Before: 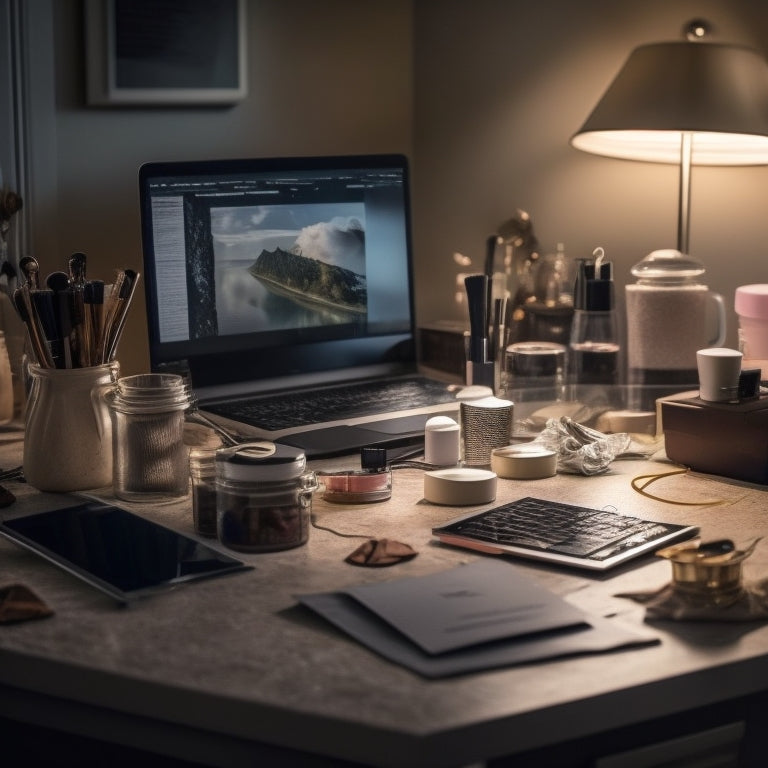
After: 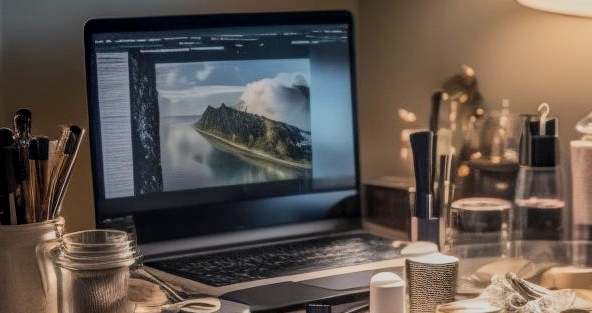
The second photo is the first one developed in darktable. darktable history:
crop: left 7.204%, top 18.794%, right 14.394%, bottom 40.335%
local contrast: highlights 1%, shadows 1%, detail 134%
color balance rgb: perceptual saturation grading › global saturation 0.788%, global vibrance 23.511%, contrast -25.556%
filmic rgb: black relative exposure -7.1 EV, white relative exposure 5.34 EV, hardness 3.02
contrast brightness saturation: contrast 0.204, brightness 0.156, saturation 0.222
